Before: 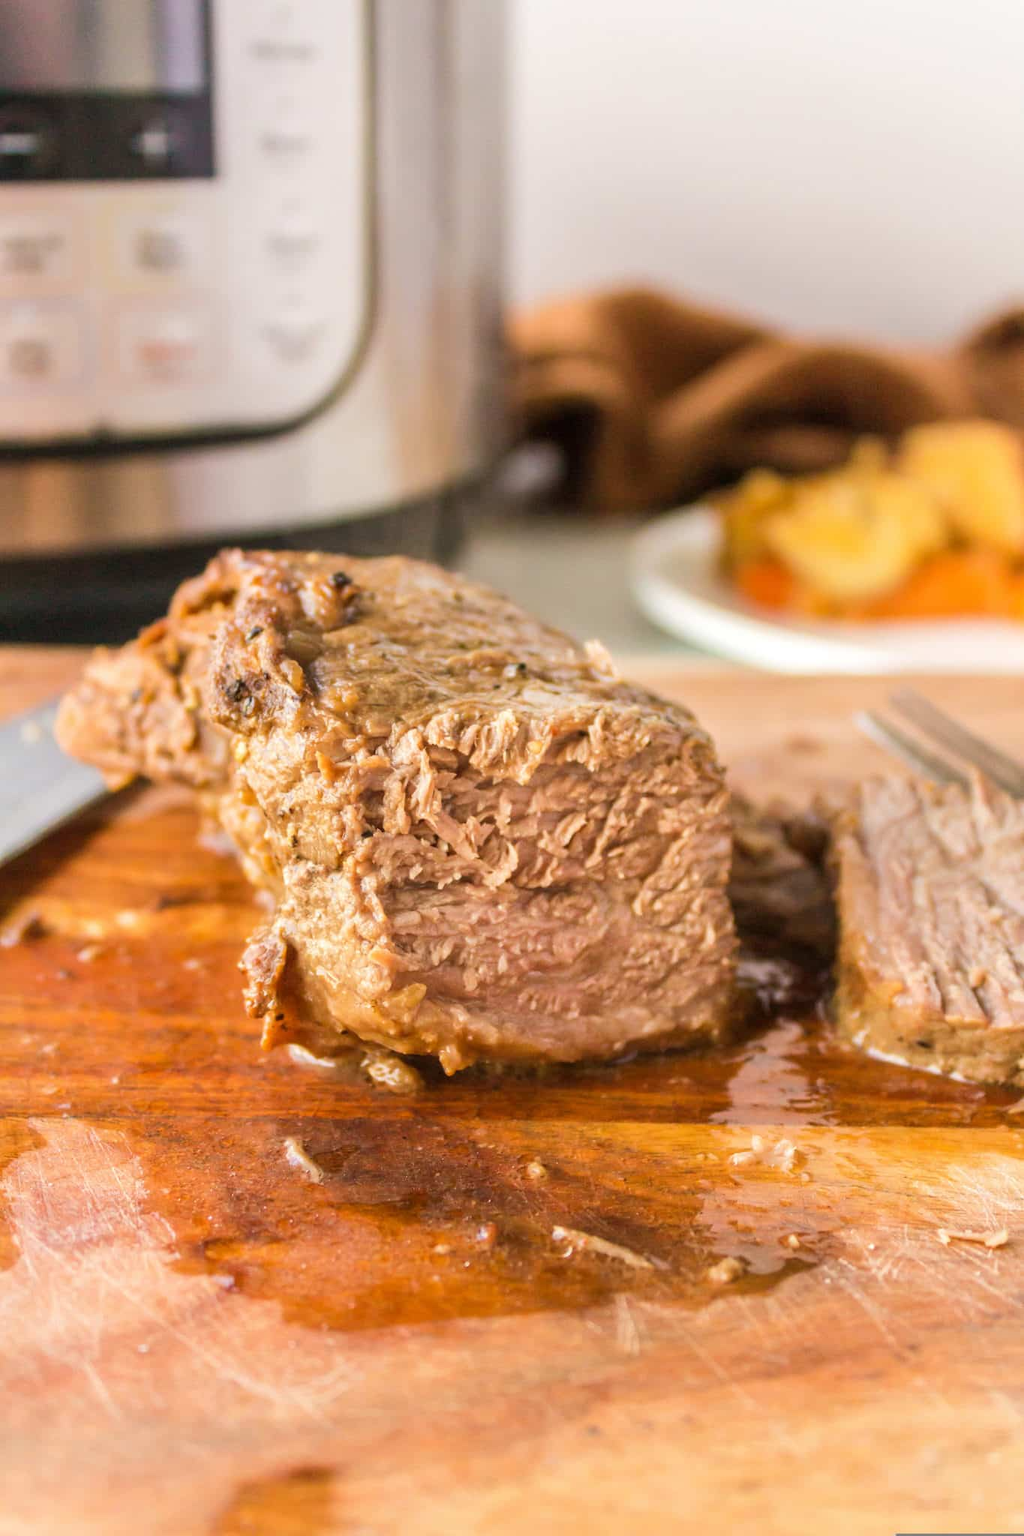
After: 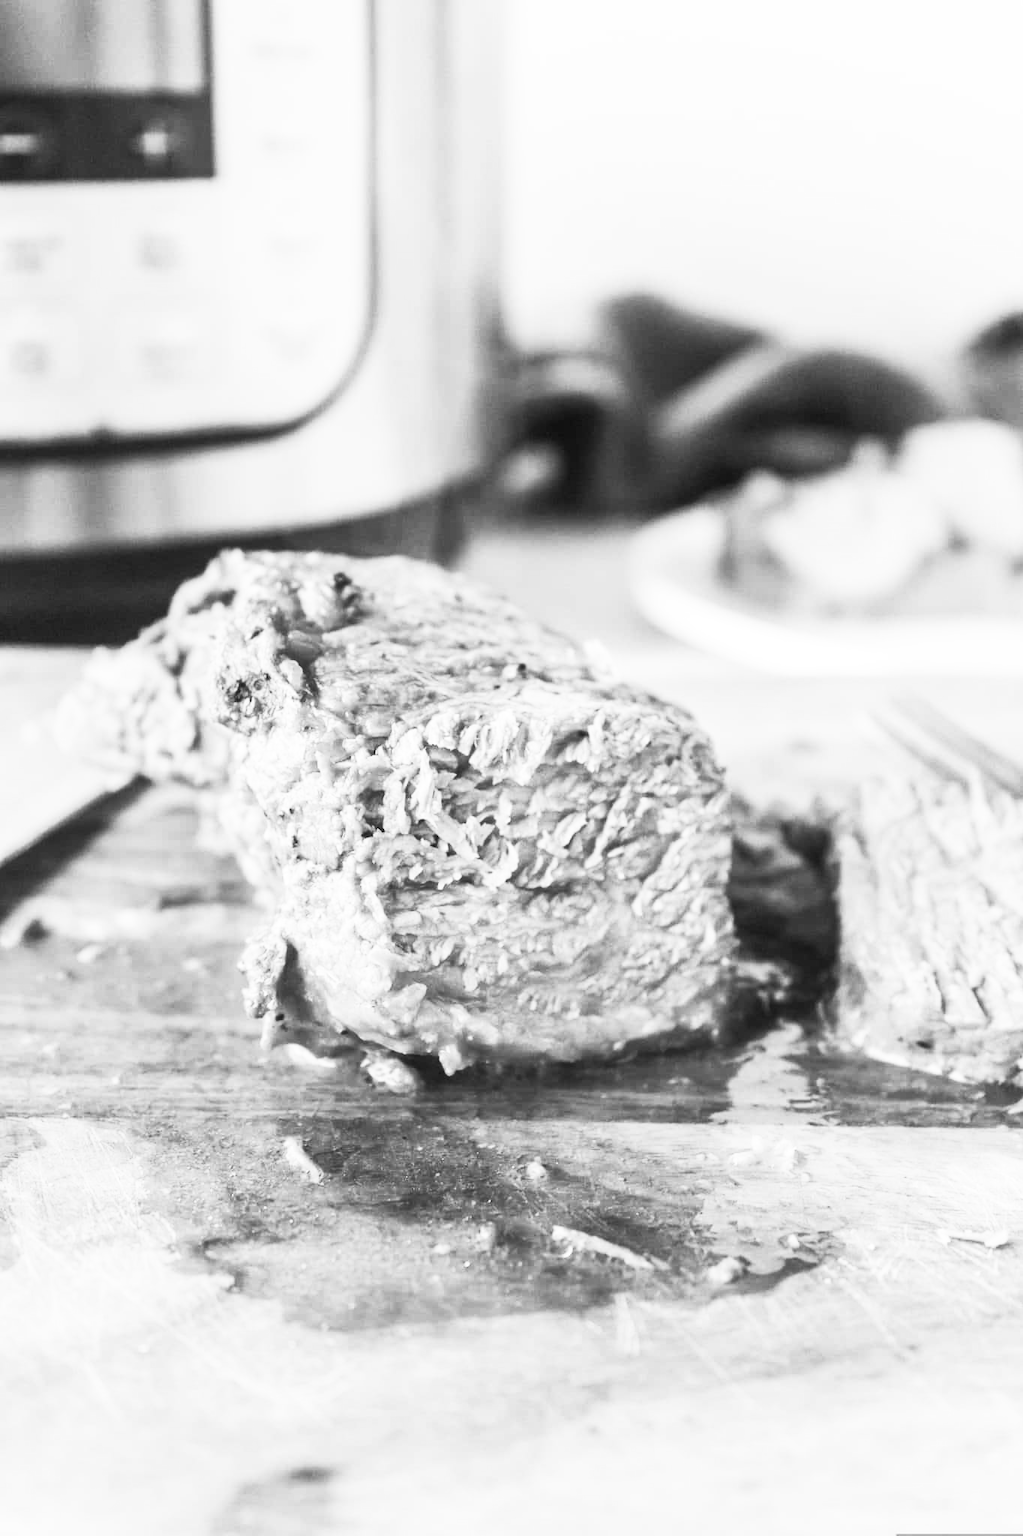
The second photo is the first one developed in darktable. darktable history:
tone equalizer: -8 EV -1.84 EV, -7 EV -1.16 EV, -6 EV -1.62 EV, smoothing diameter 25%, edges refinement/feathering 10, preserve details guided filter
monochrome: on, module defaults
contrast brightness saturation: contrast 0.53, brightness 0.47, saturation -1
